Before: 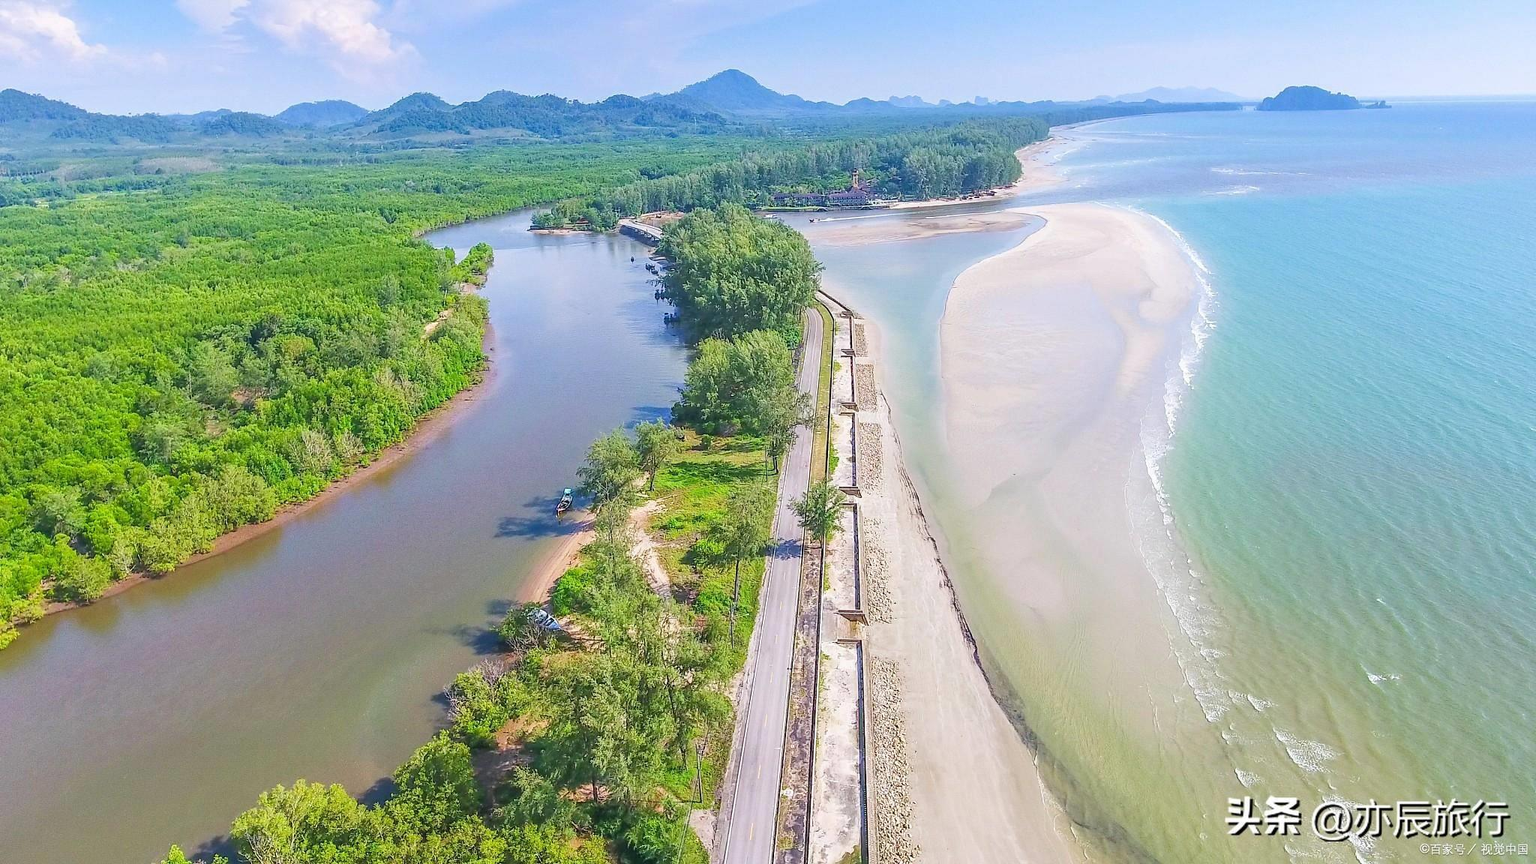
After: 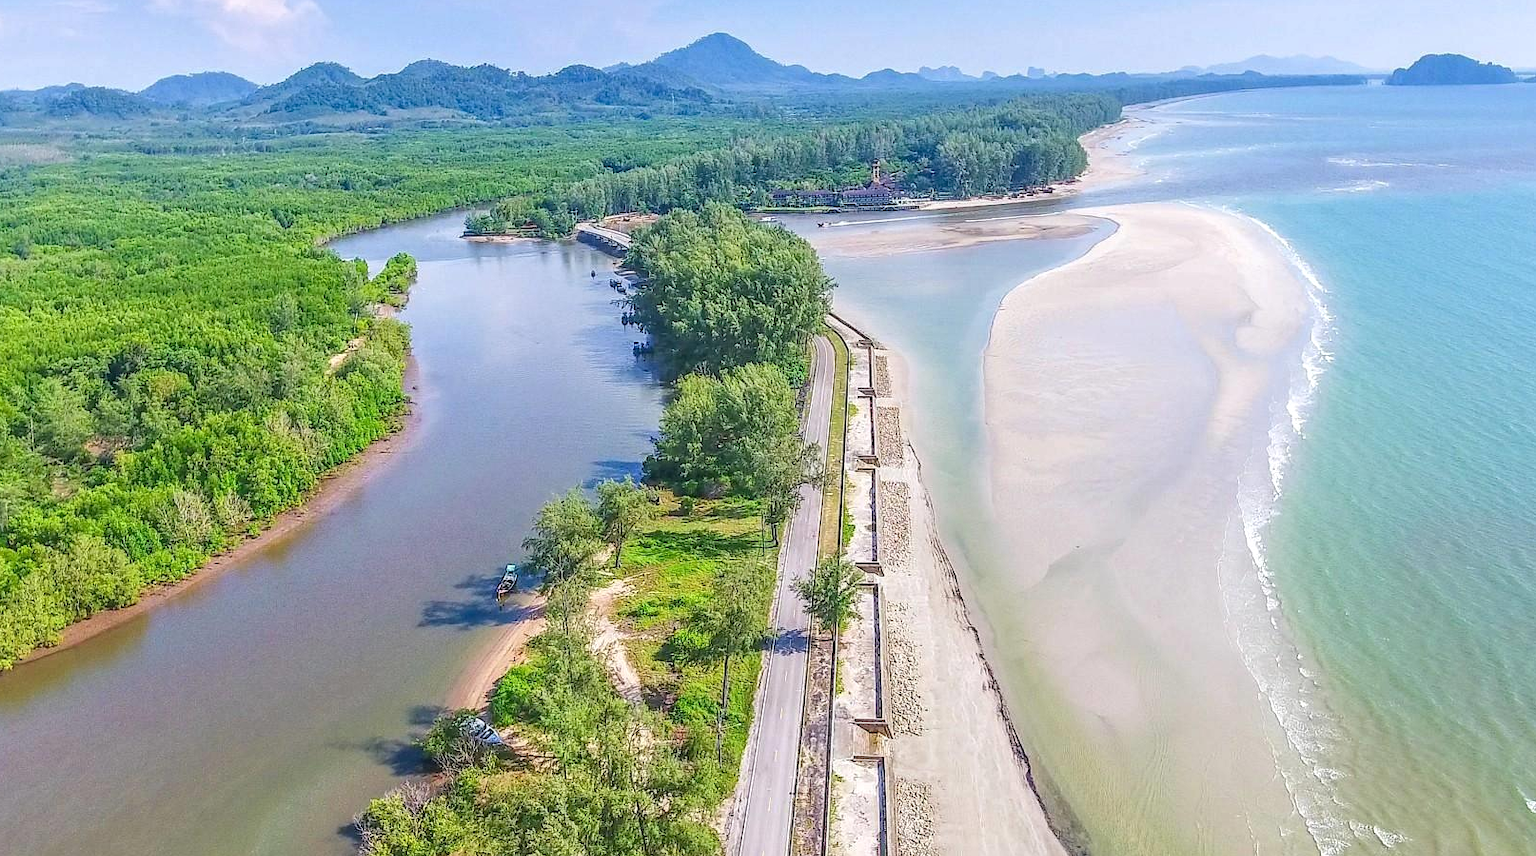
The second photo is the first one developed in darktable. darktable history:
local contrast: on, module defaults
crop and rotate: left 10.77%, top 5.1%, right 10.41%, bottom 16.76%
